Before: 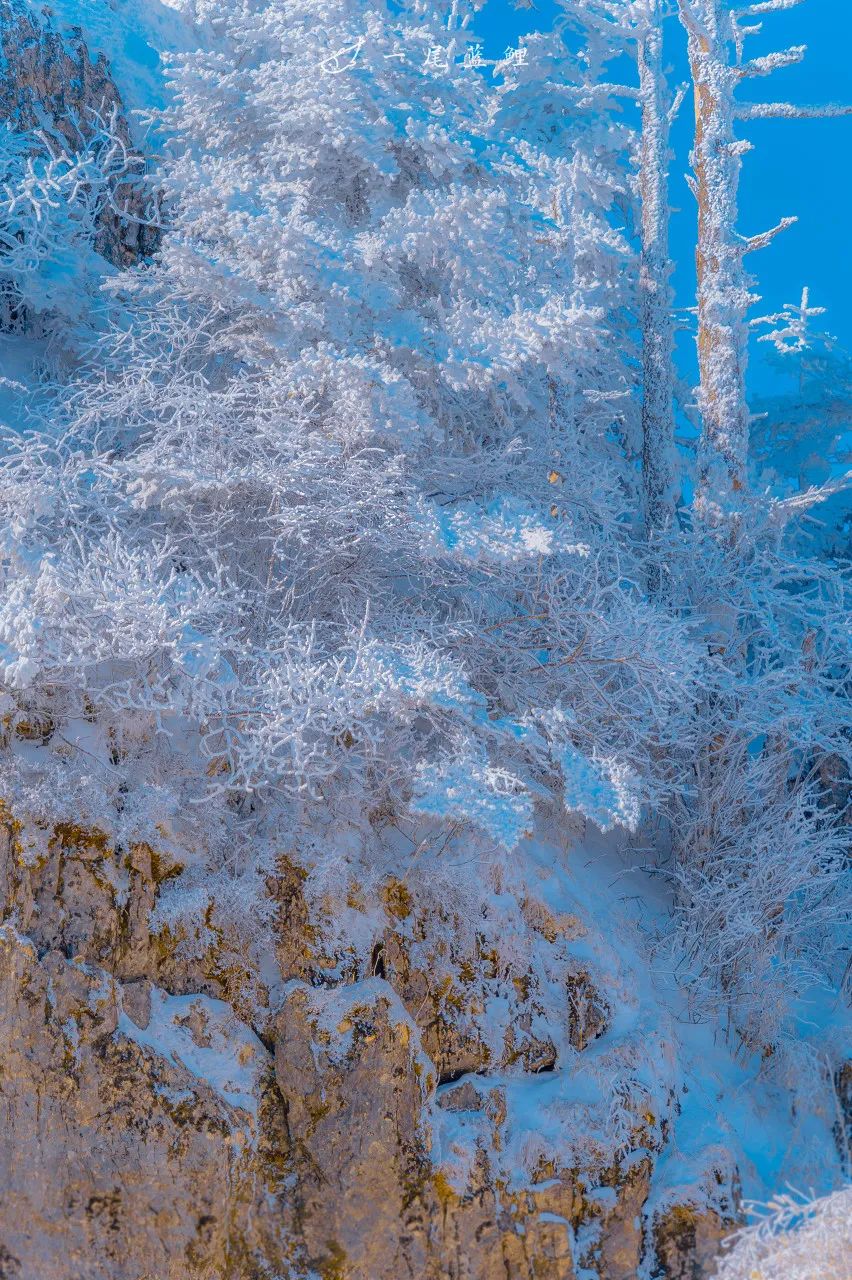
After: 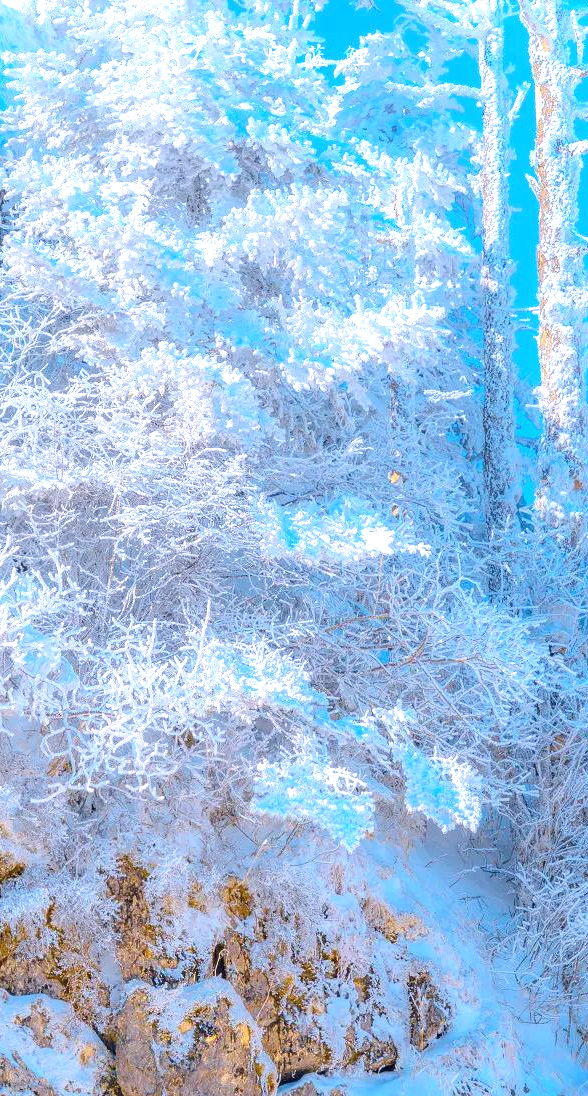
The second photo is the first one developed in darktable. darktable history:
crop: left 18.711%, right 12.231%, bottom 14.325%
exposure: exposure 1.134 EV, compensate highlight preservation false
